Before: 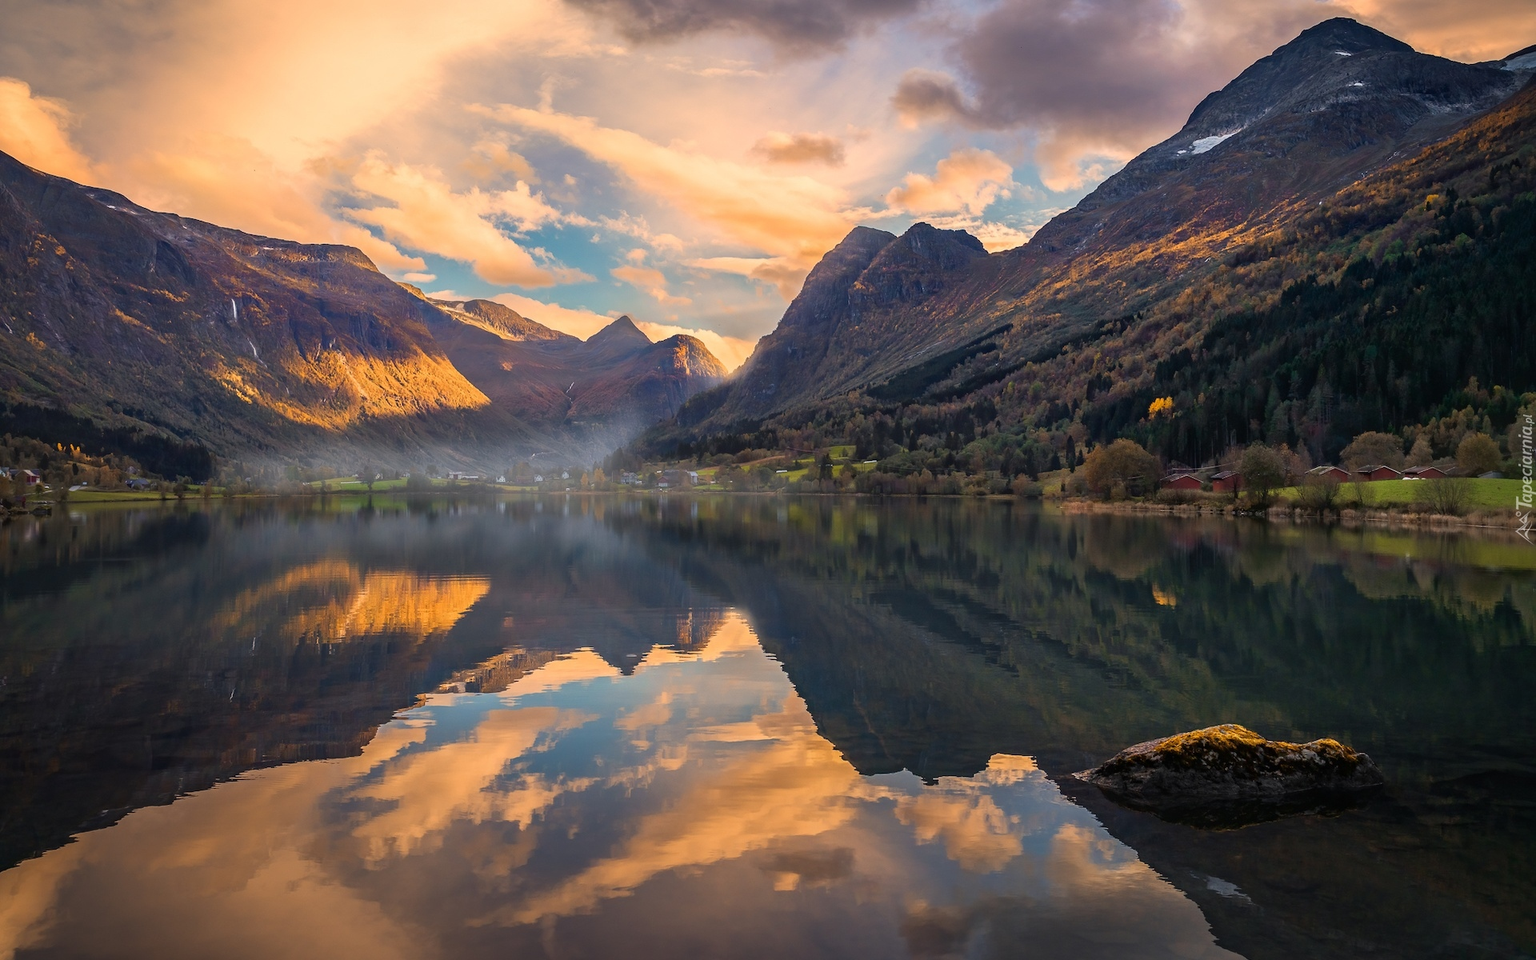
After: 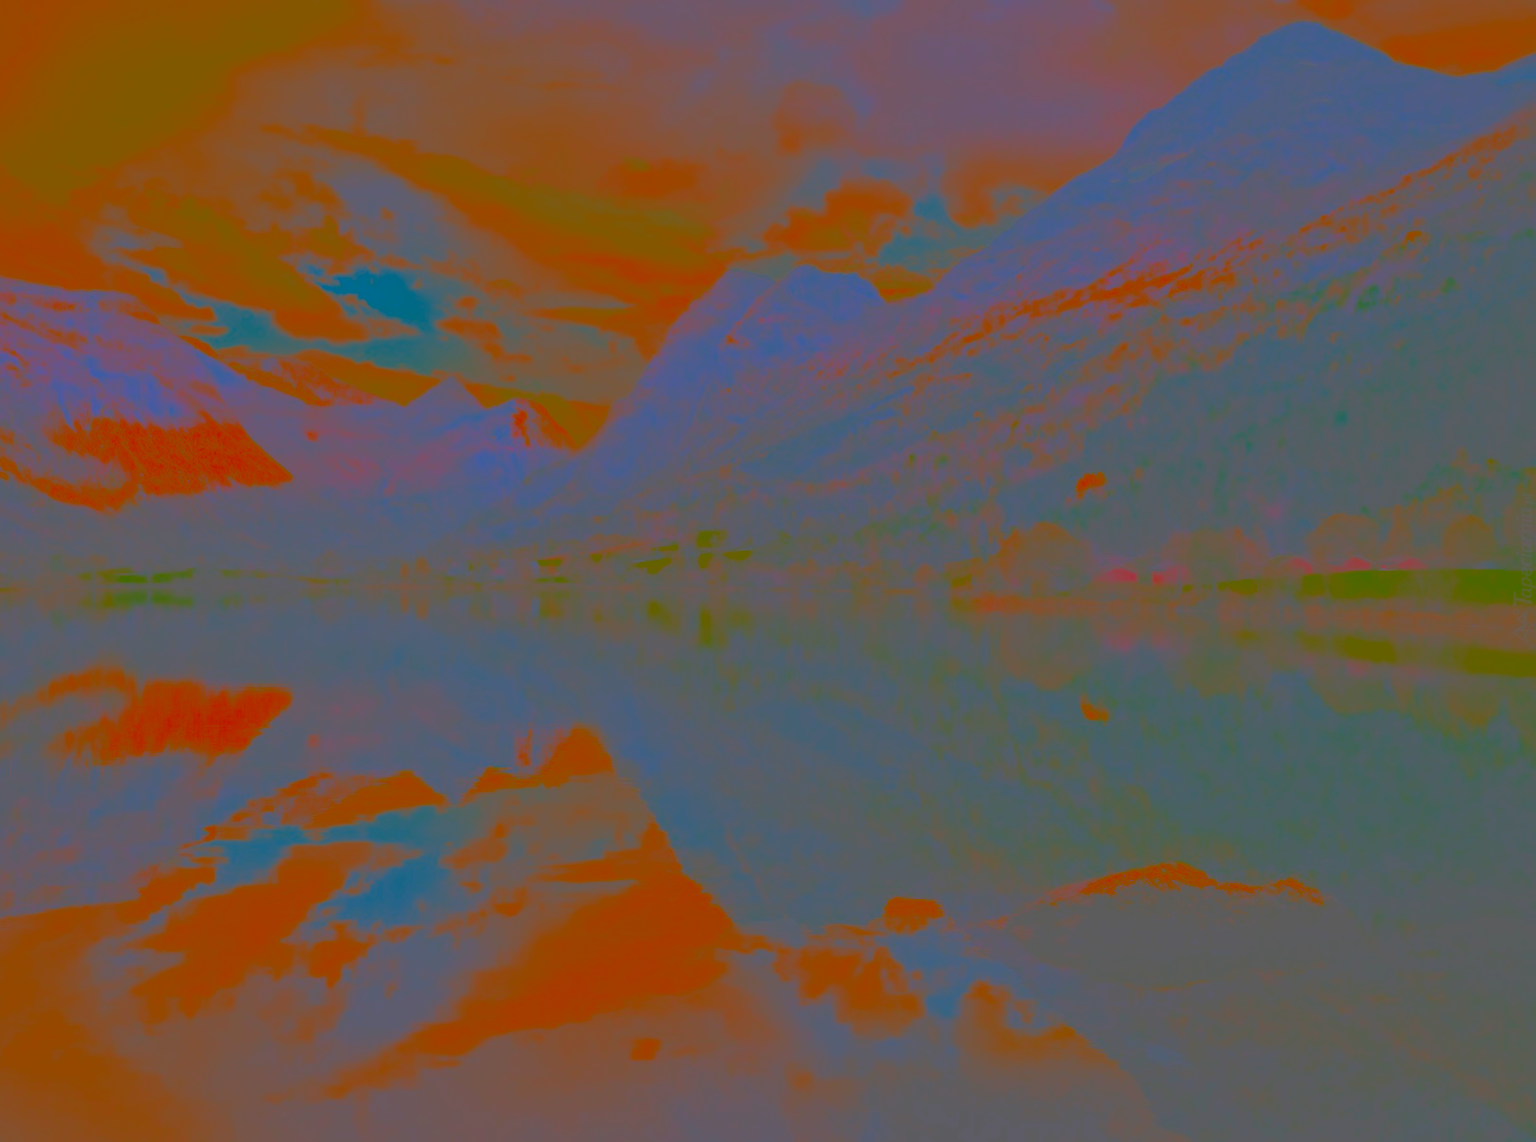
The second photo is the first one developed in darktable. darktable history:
crop: left 15.949%
contrast brightness saturation: contrast -0.978, brightness -0.16, saturation 0.761
exposure: black level correction 0.002, exposure -0.096 EV, compensate highlight preservation false
